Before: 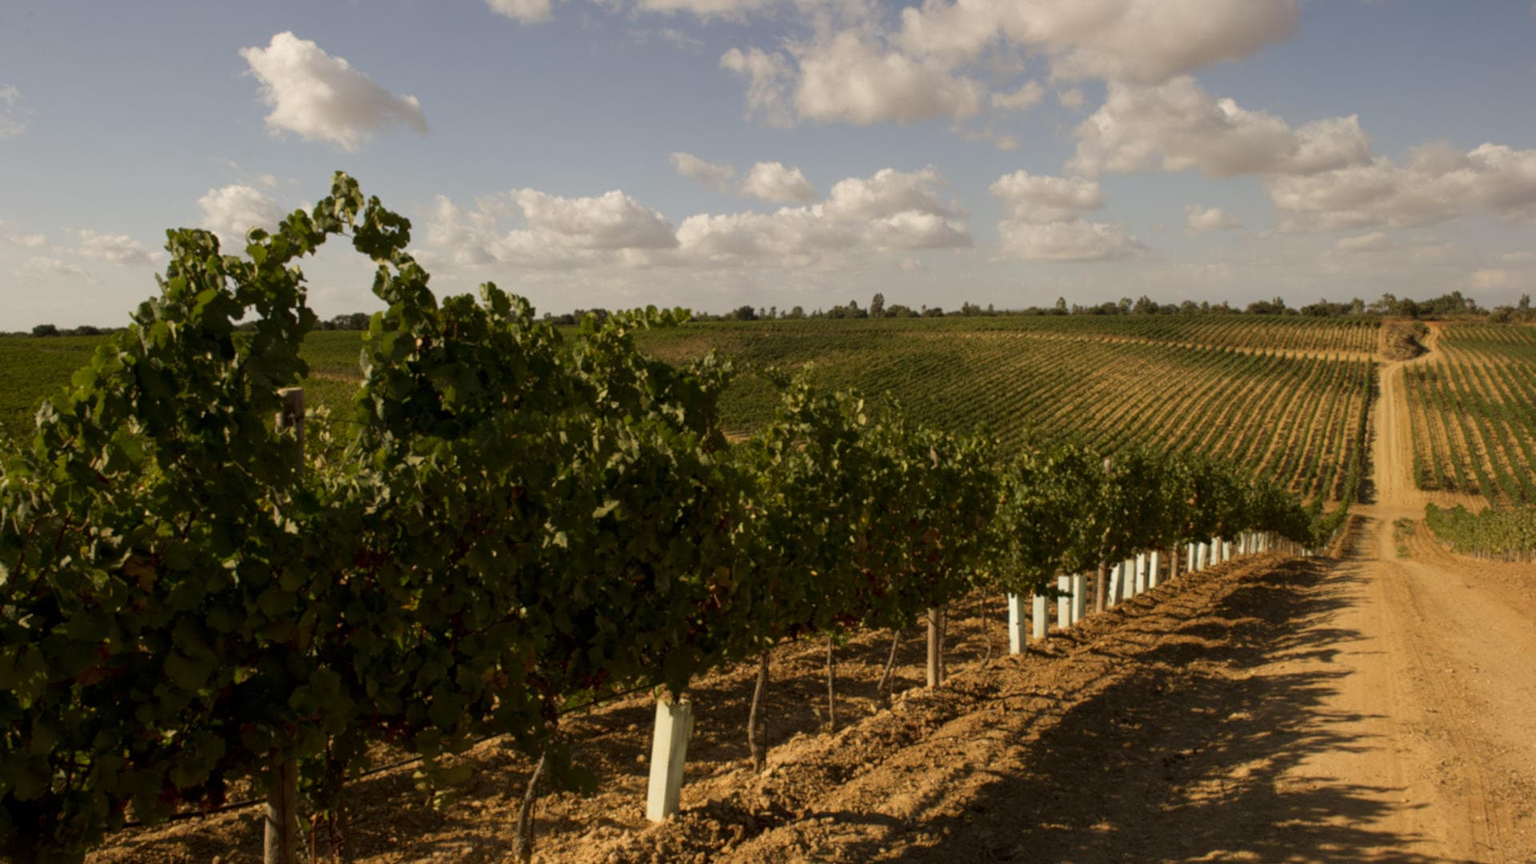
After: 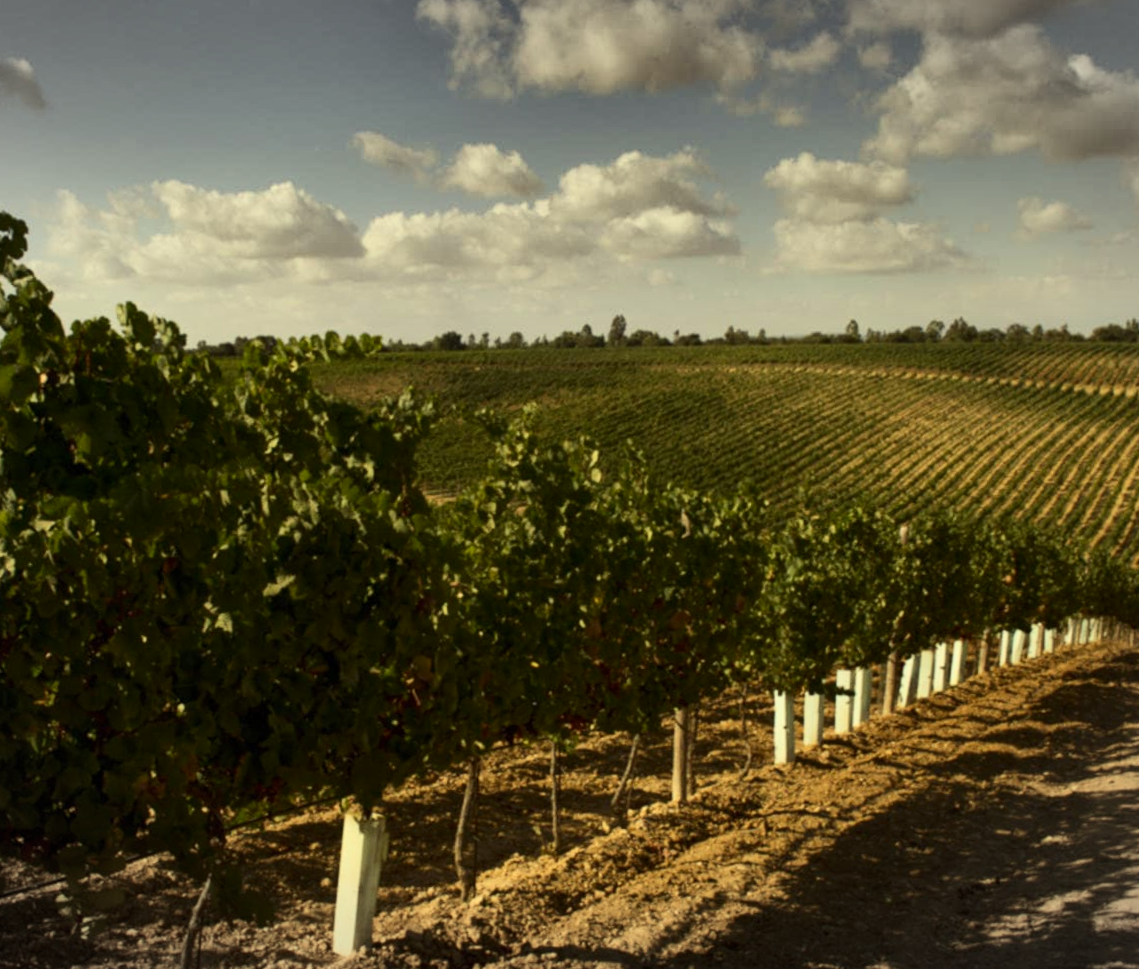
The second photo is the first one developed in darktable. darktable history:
rotate and perspective: rotation 0.074°, lens shift (vertical) 0.096, lens shift (horizontal) -0.041, crop left 0.043, crop right 0.952, crop top 0.024, crop bottom 0.979
crop and rotate: left 22.918%, top 5.629%, right 14.711%, bottom 2.247%
vignetting: fall-off start 100%, brightness -0.282, width/height ratio 1.31
color correction: highlights a* -5.94, highlights b* 11.19
shadows and highlights: shadows 19.13, highlights -83.41, soften with gaussian
contrast brightness saturation: contrast 0.24, brightness 0.09
